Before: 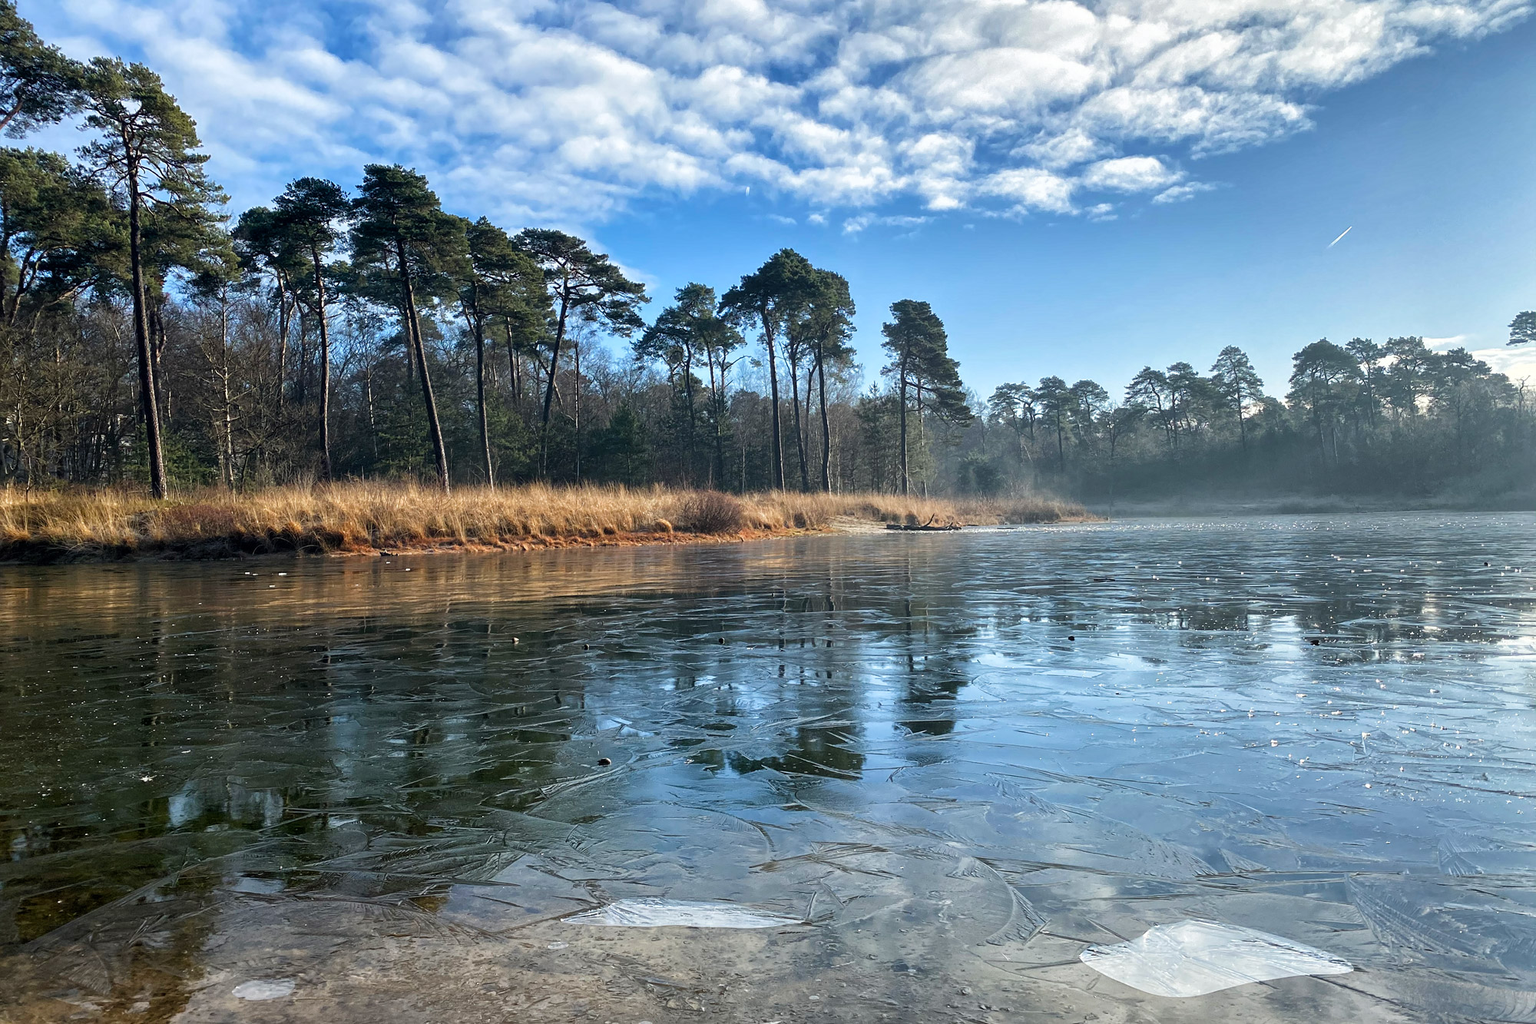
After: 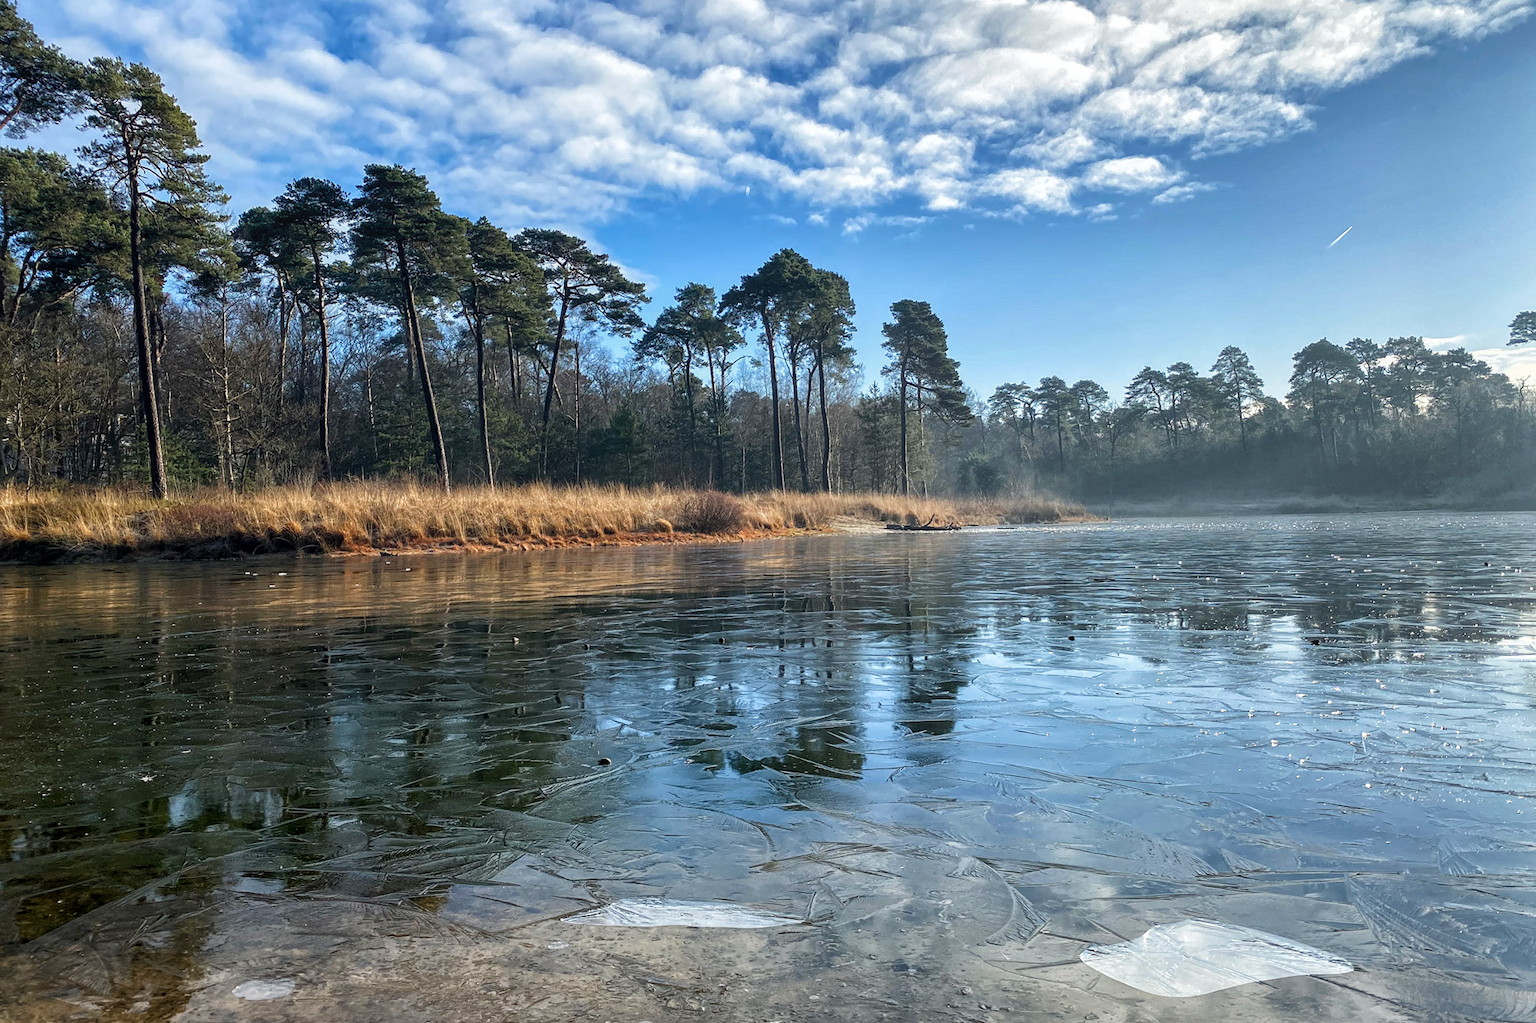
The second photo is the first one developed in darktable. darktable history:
local contrast: detail 114%
exposure: exposure -0.018 EV, compensate exposure bias true, compensate highlight preservation false
